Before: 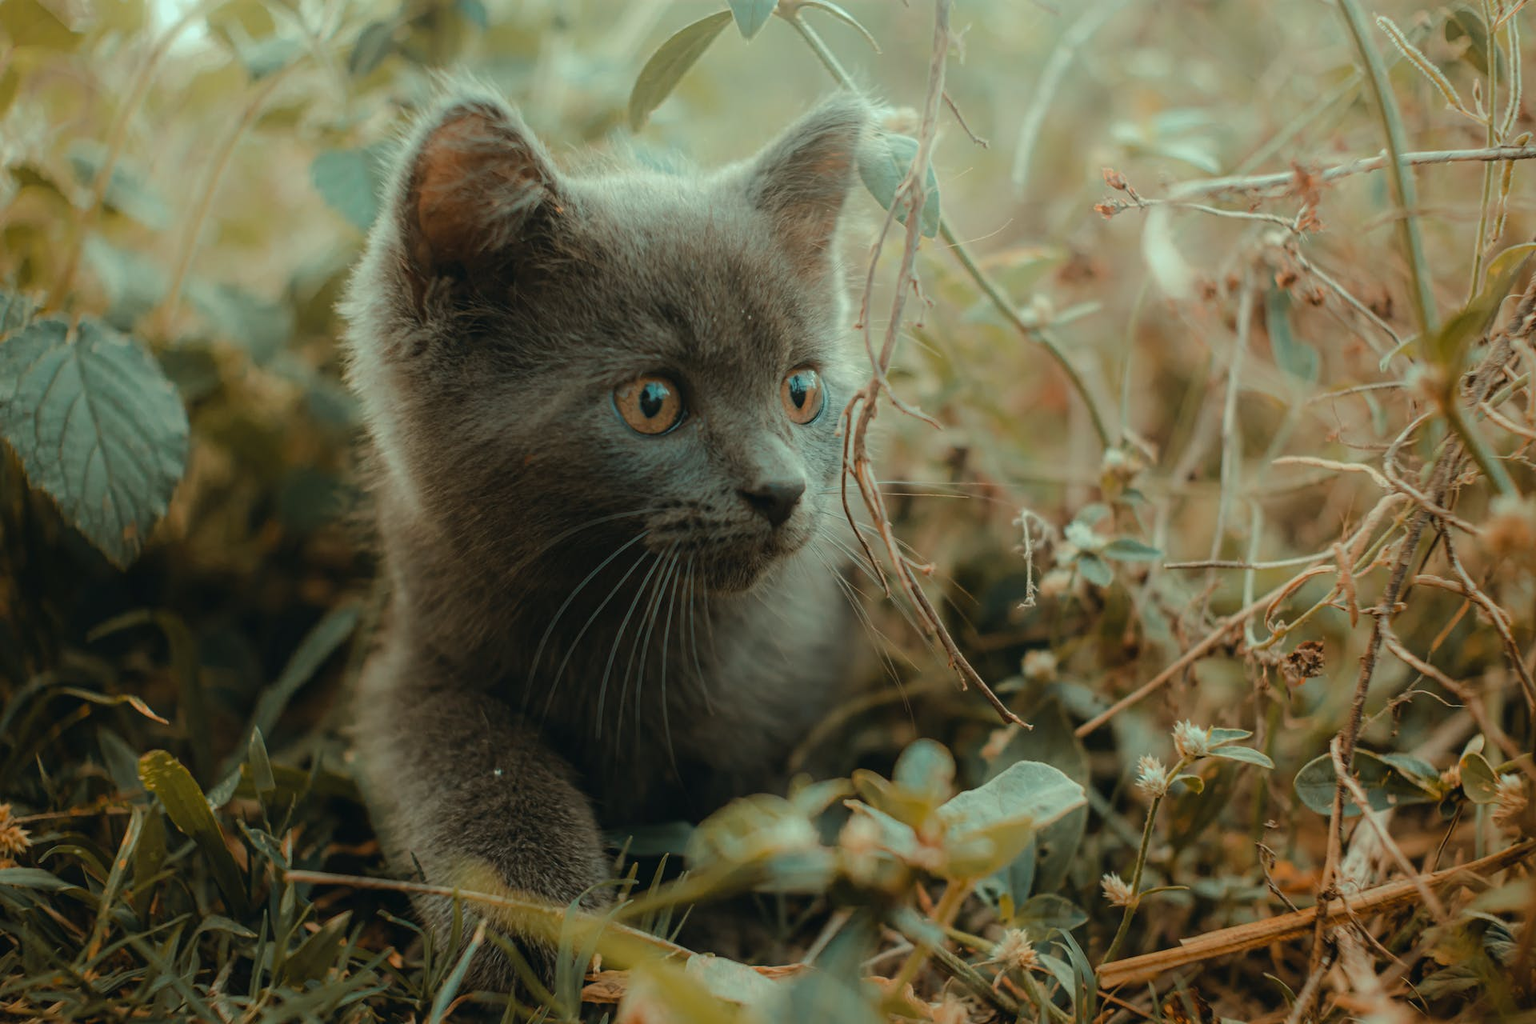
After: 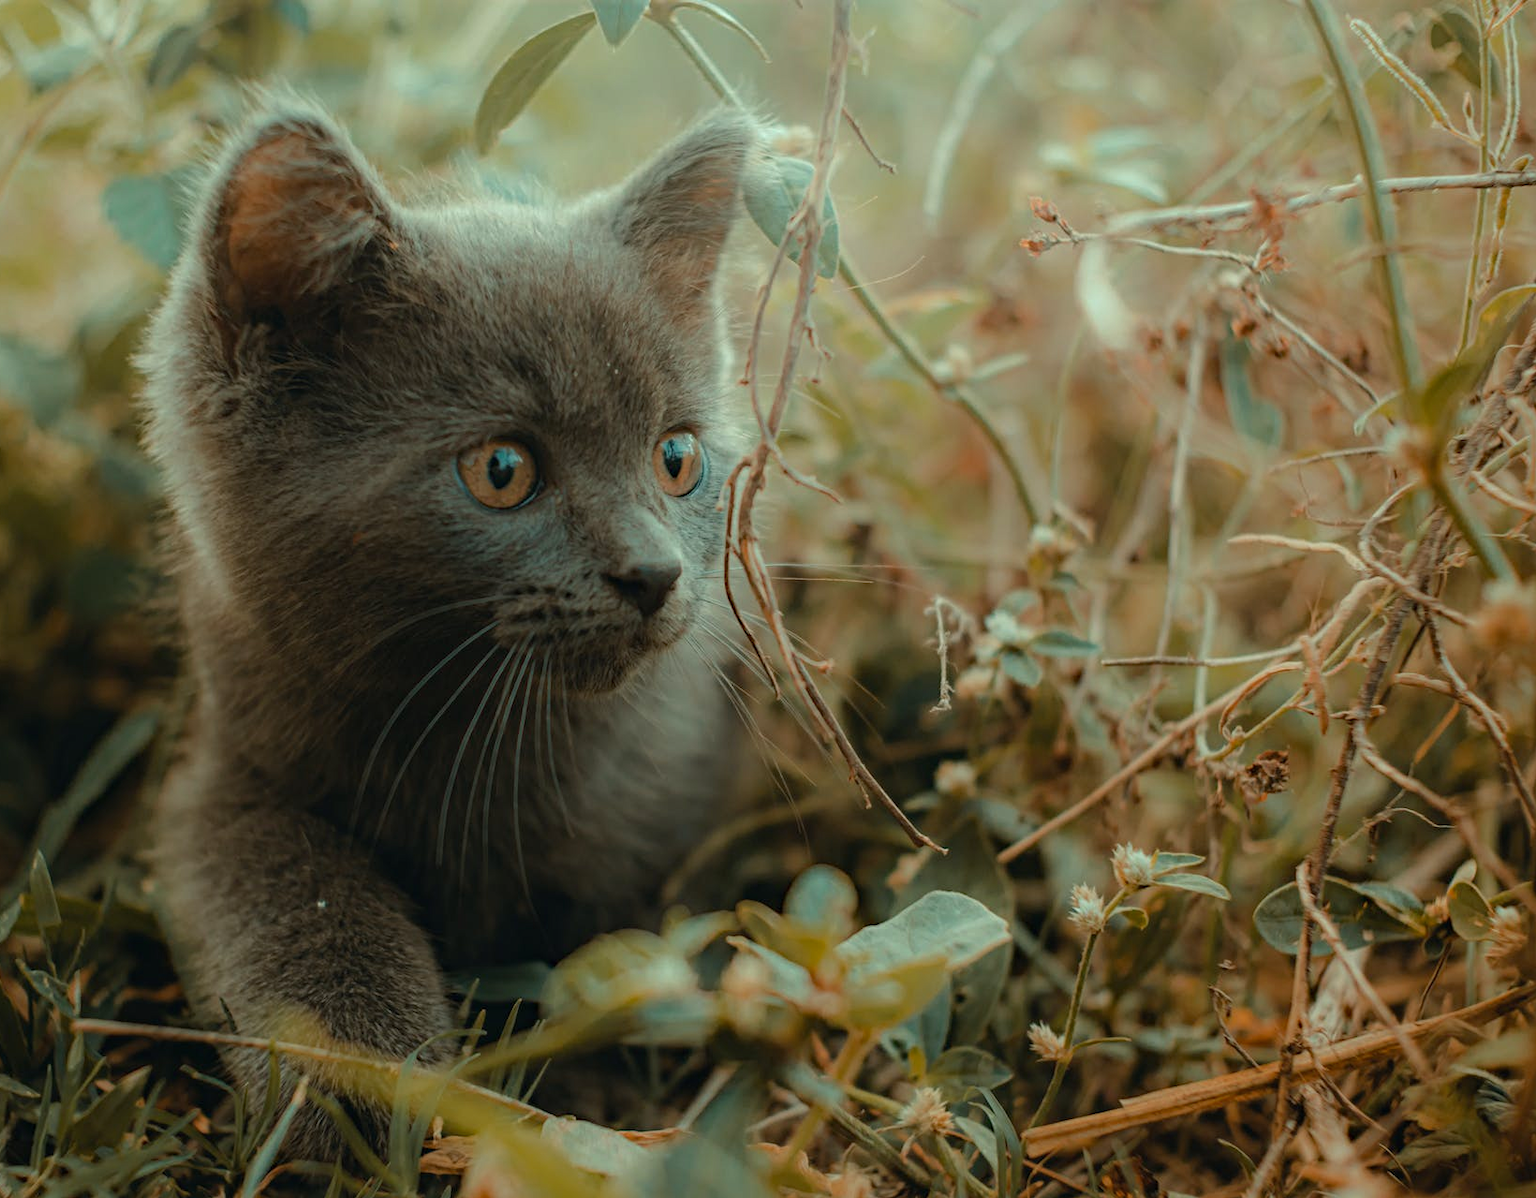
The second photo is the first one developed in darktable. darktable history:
color calibration: illuminant same as pipeline (D50), adaptation XYZ, x 0.346, y 0.358, temperature 5020.8 K
haze removal: compatibility mode true, adaptive false
crop and rotate: left 14.576%
